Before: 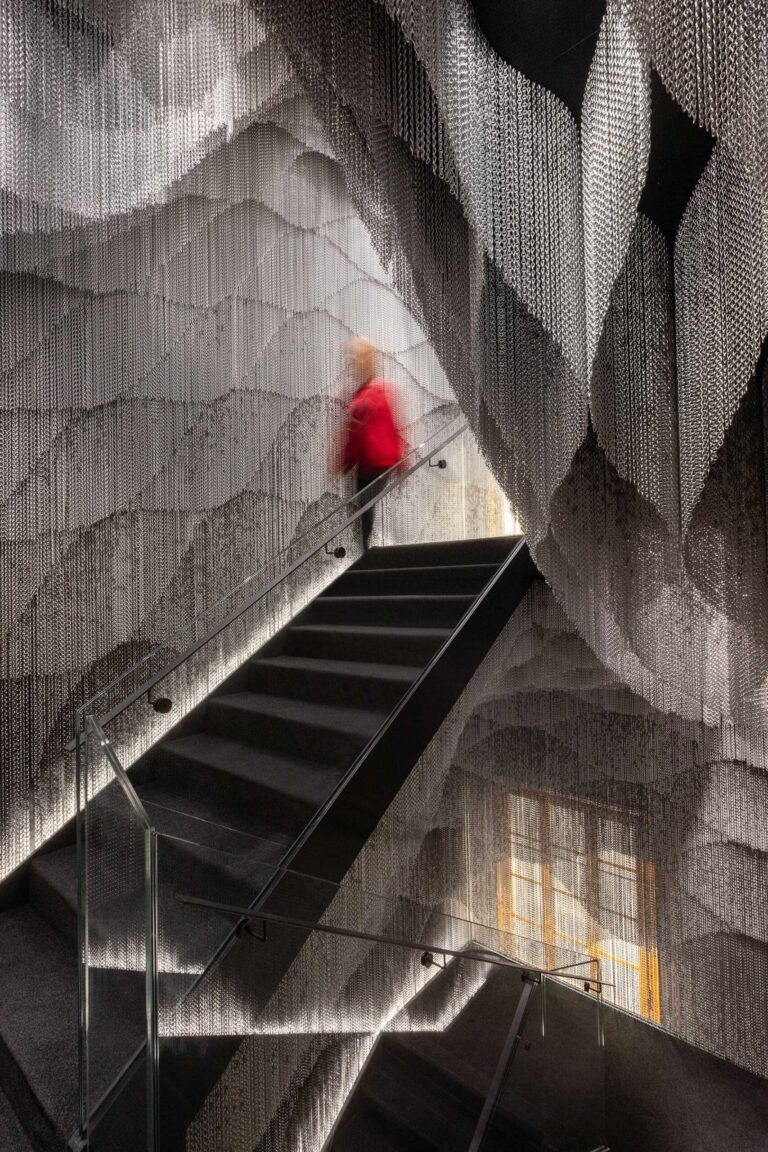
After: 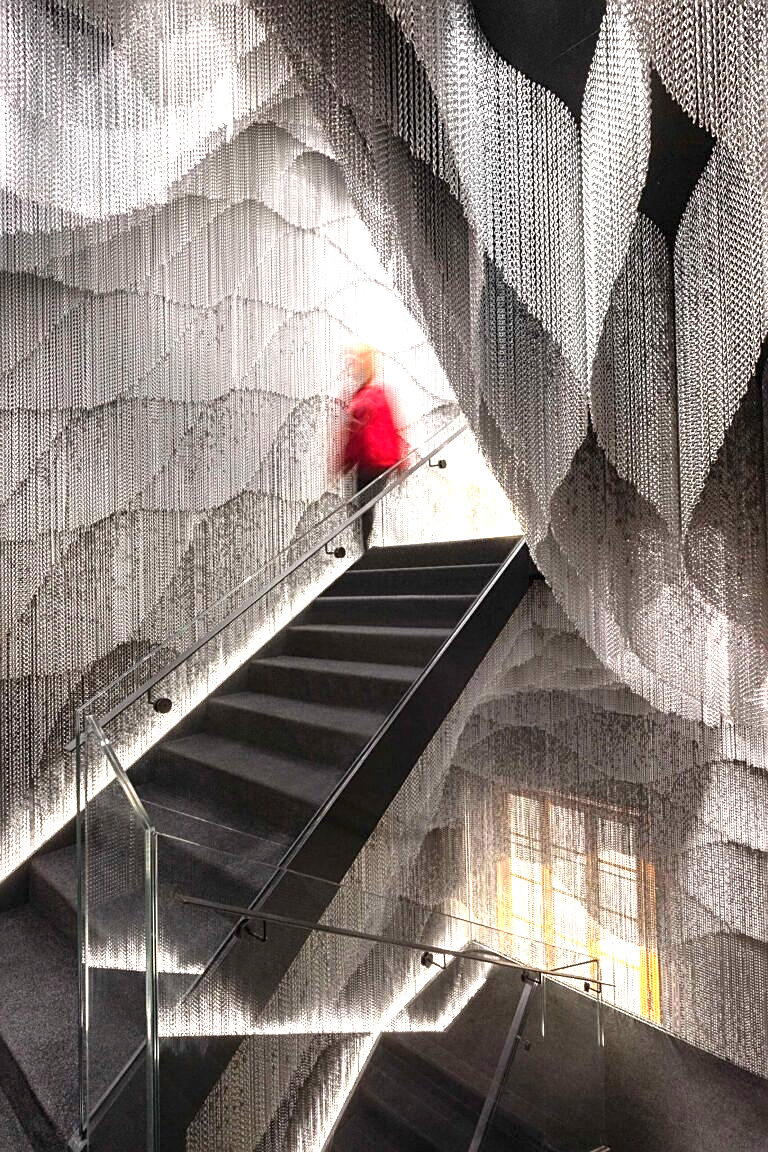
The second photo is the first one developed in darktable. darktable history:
exposure: black level correction 0, exposure 1.388 EV, compensate exposure bias true, compensate highlight preservation false
sharpen: on, module defaults
